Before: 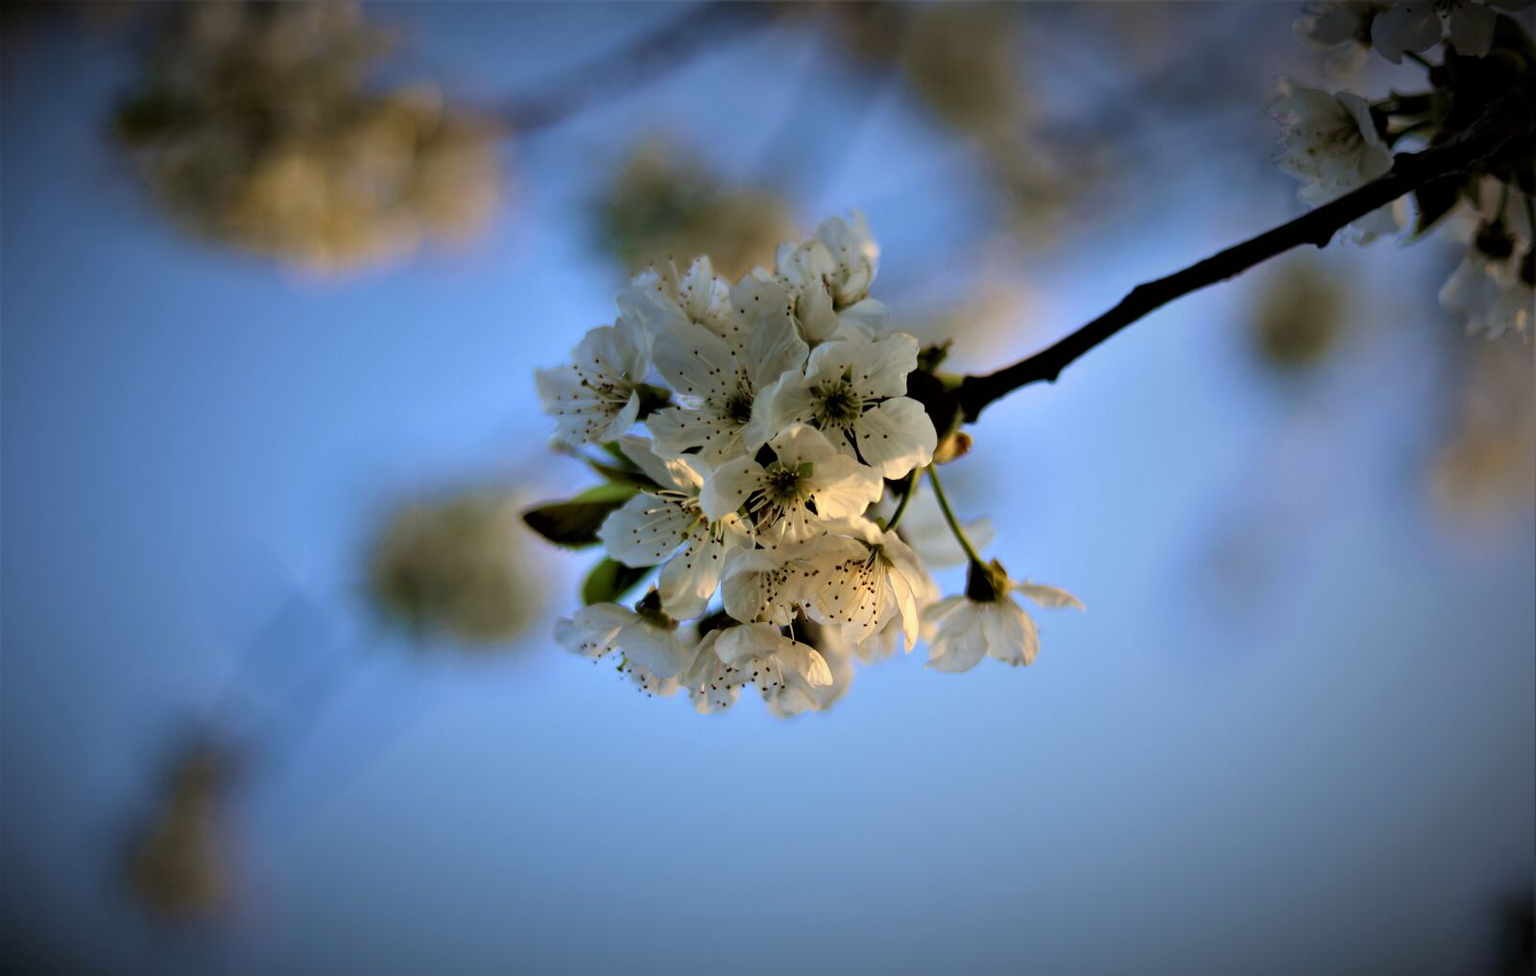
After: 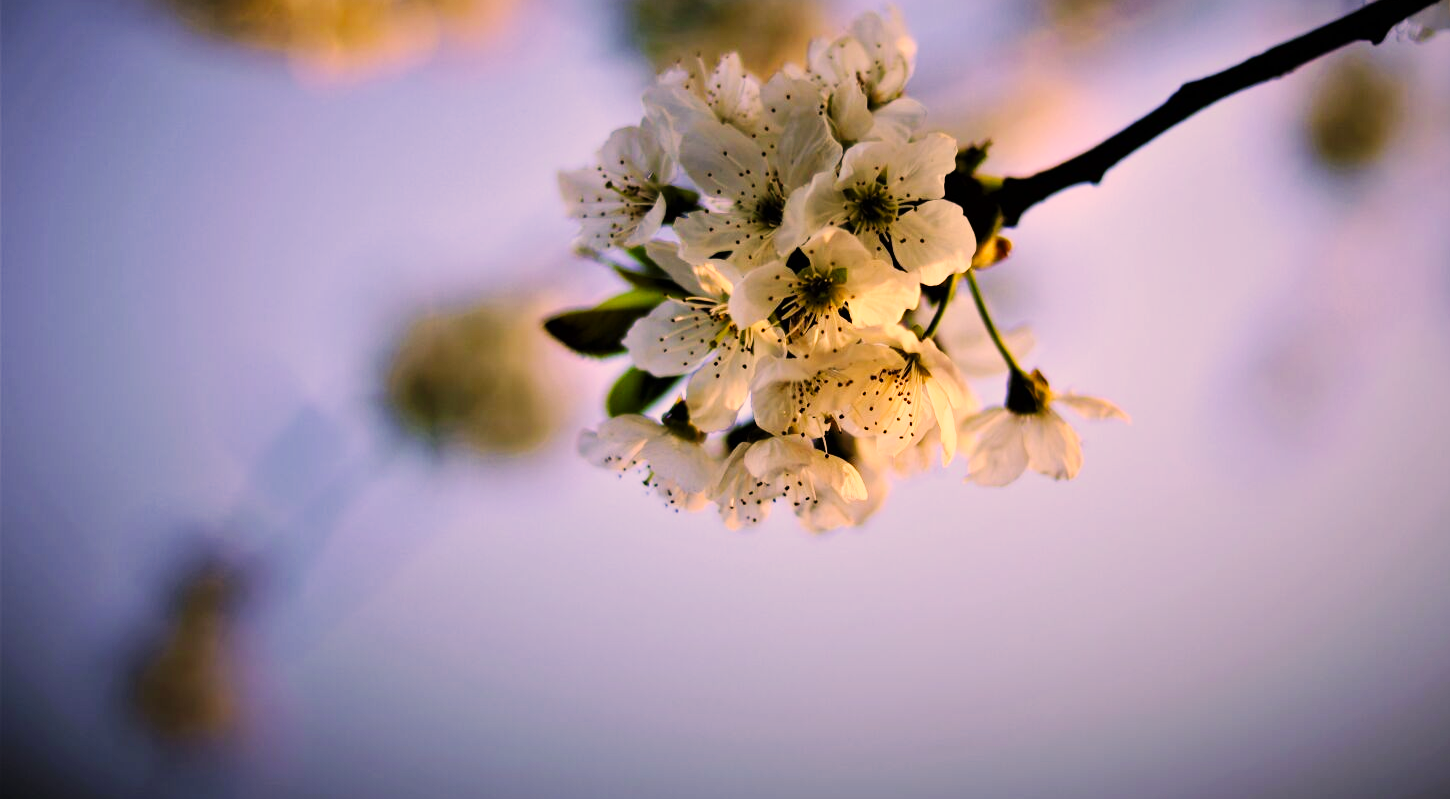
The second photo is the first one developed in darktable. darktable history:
crop: top 21.104%, right 9.367%, bottom 0.29%
color correction: highlights a* 22.35, highlights b* 21.8
base curve: curves: ch0 [(0, 0) (0.032, 0.025) (0.121, 0.166) (0.206, 0.329) (0.605, 0.79) (1, 1)], preserve colors none
